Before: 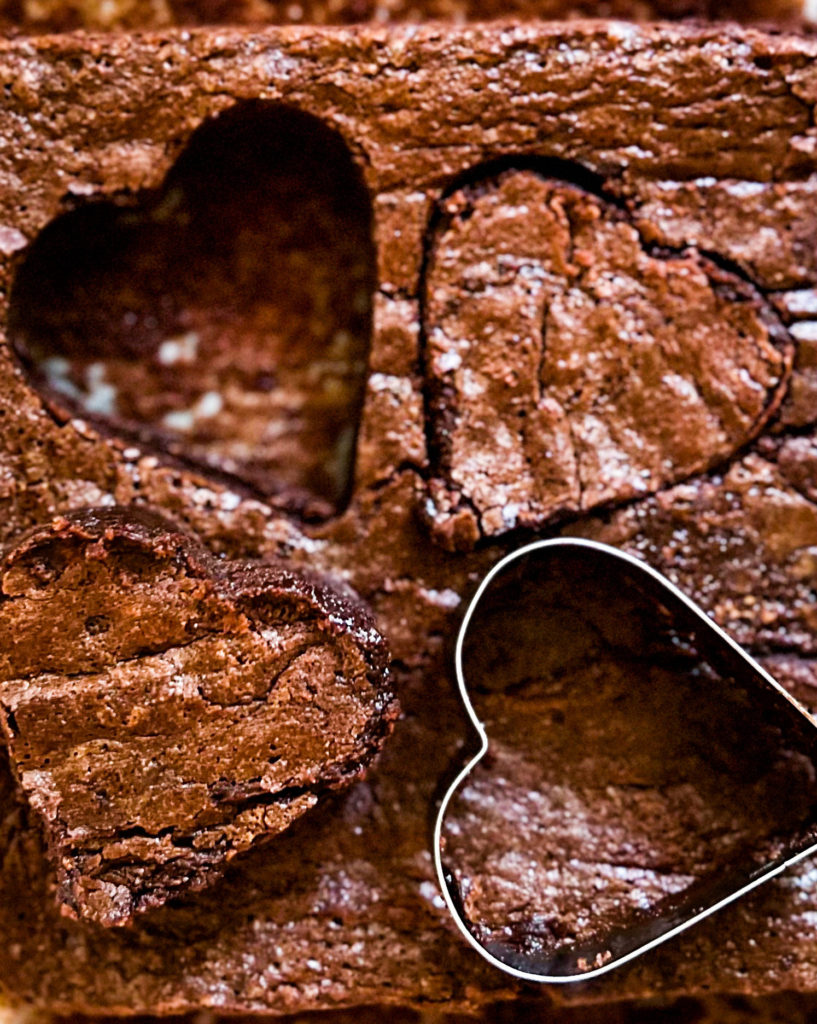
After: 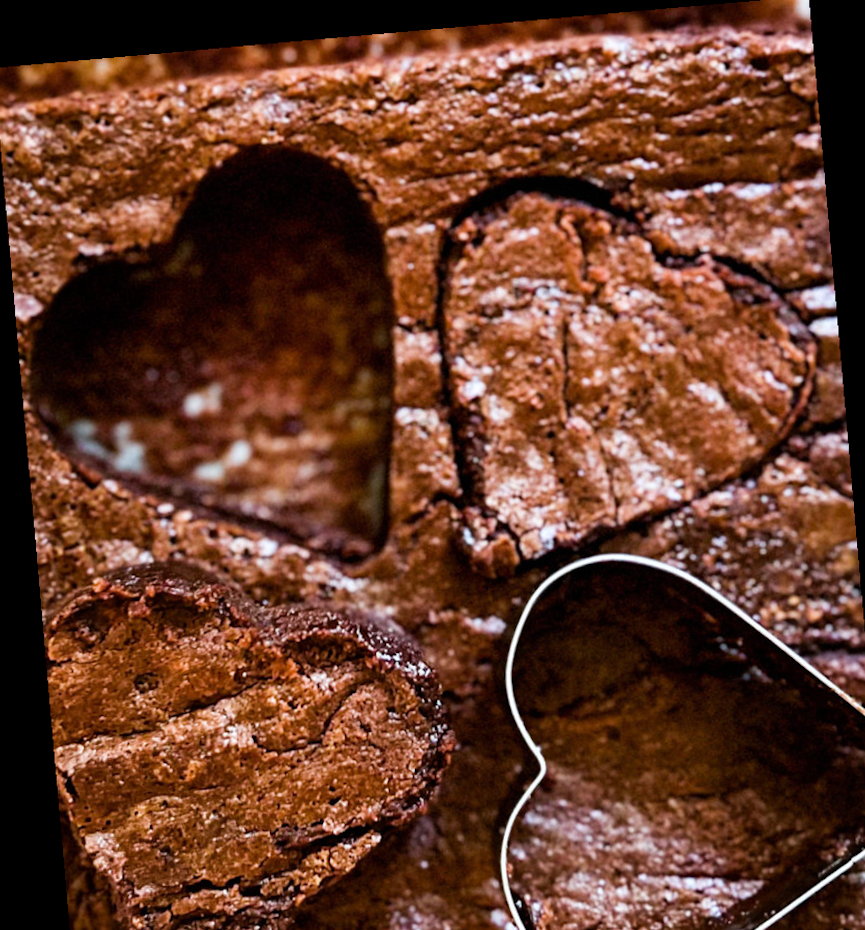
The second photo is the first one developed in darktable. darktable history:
crop and rotate: angle 0.2°, left 0.275%, right 3.127%, bottom 14.18%
rotate and perspective: rotation -4.86°, automatic cropping off
white balance: red 0.982, blue 1.018
